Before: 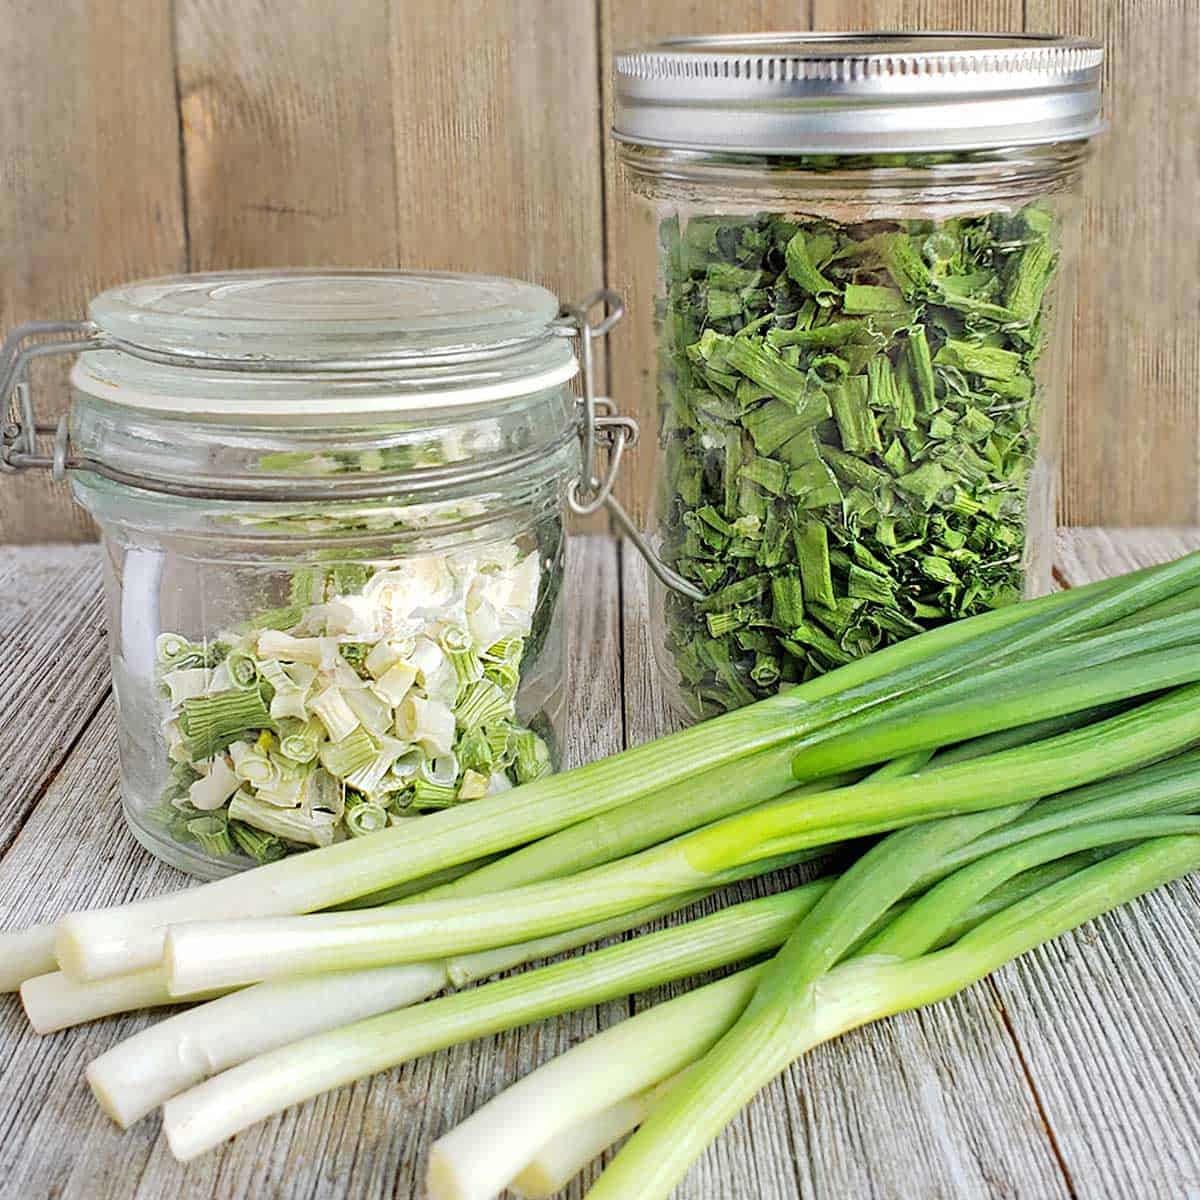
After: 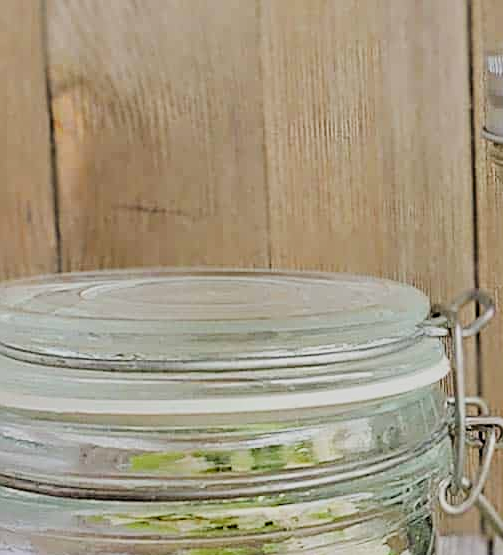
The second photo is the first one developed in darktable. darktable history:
crop and rotate: left 10.817%, top 0.062%, right 47.194%, bottom 53.626%
color balance rgb: perceptual saturation grading › global saturation 10%, global vibrance 20%
sharpen: on, module defaults
filmic rgb: black relative exposure -7.65 EV, white relative exposure 4.56 EV, hardness 3.61
